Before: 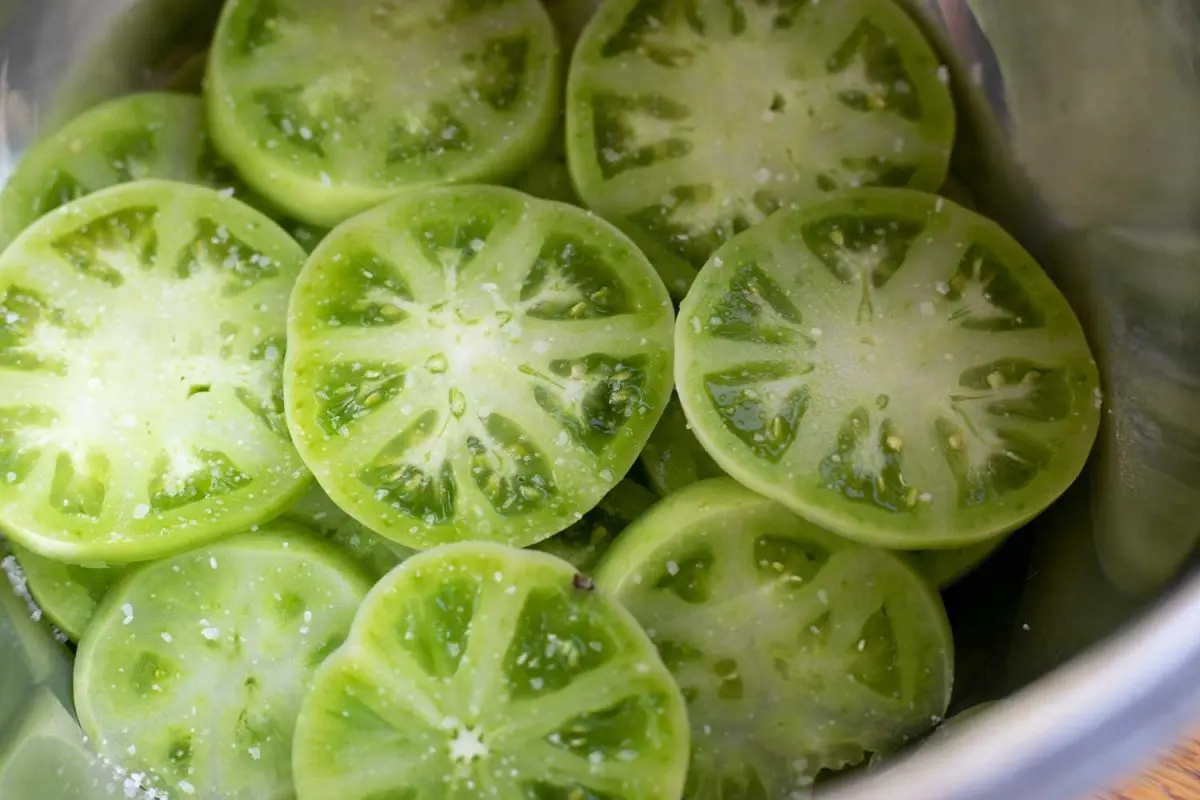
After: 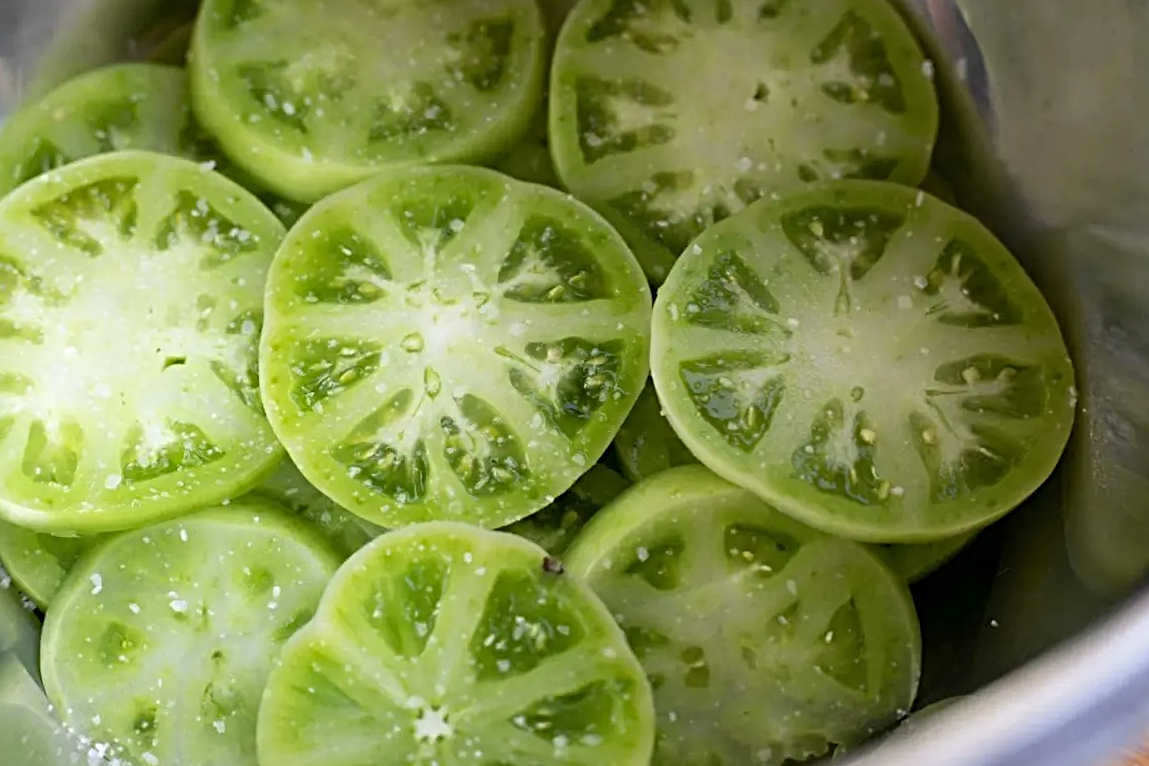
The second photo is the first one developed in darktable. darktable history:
crop and rotate: angle -1.69°
sharpen: radius 4
